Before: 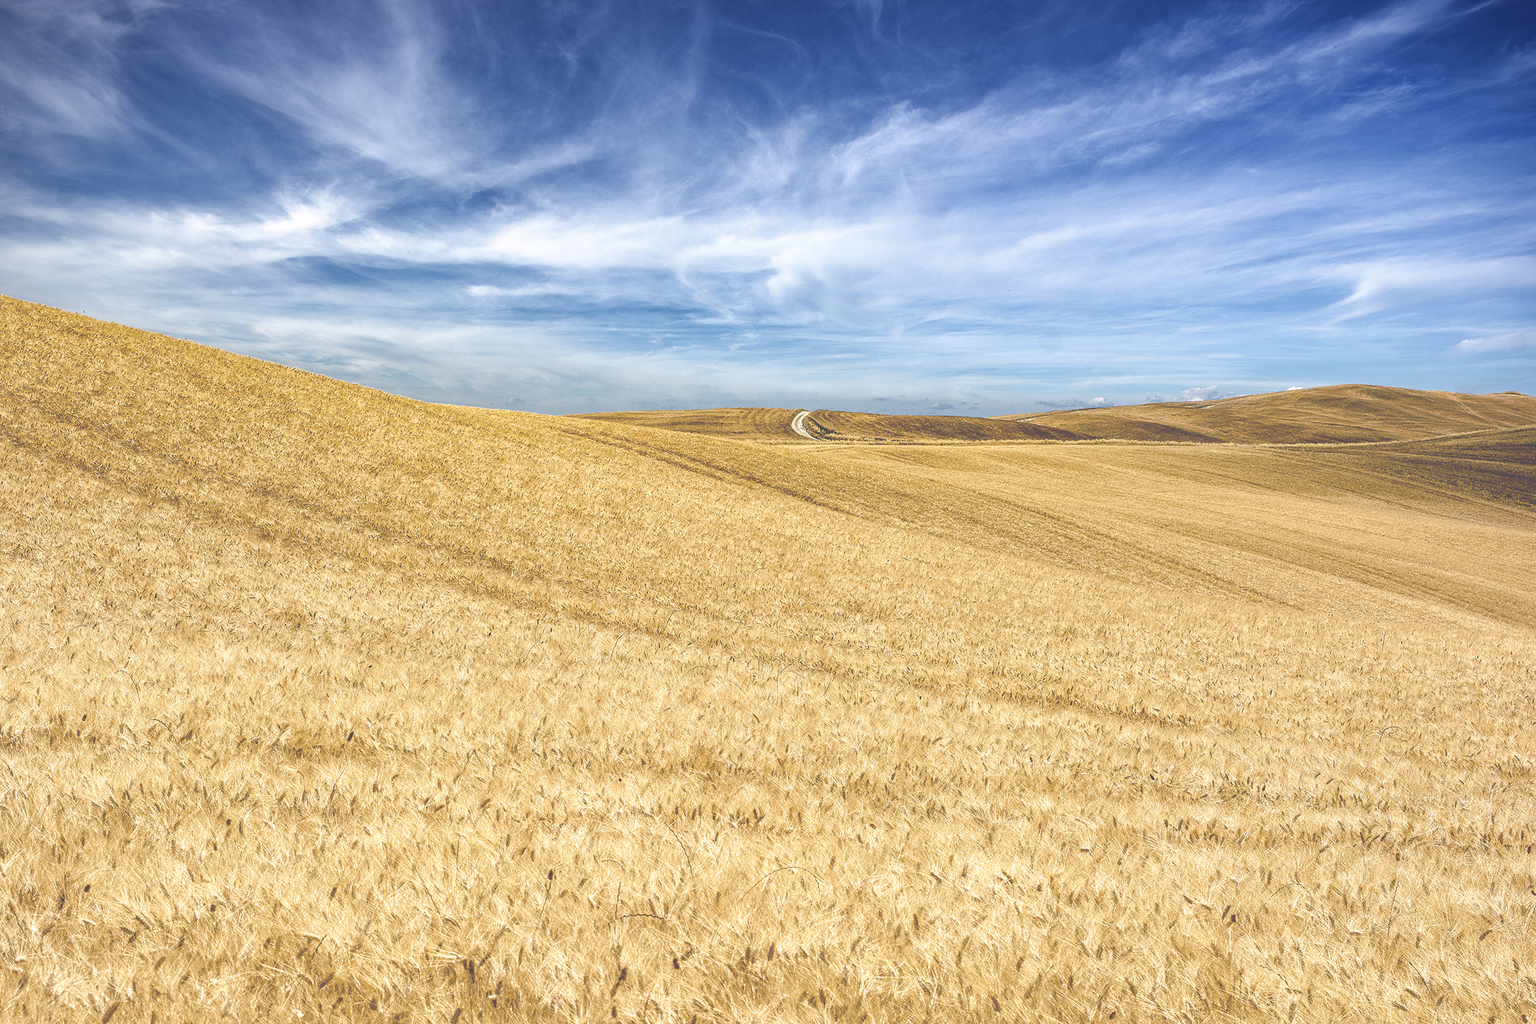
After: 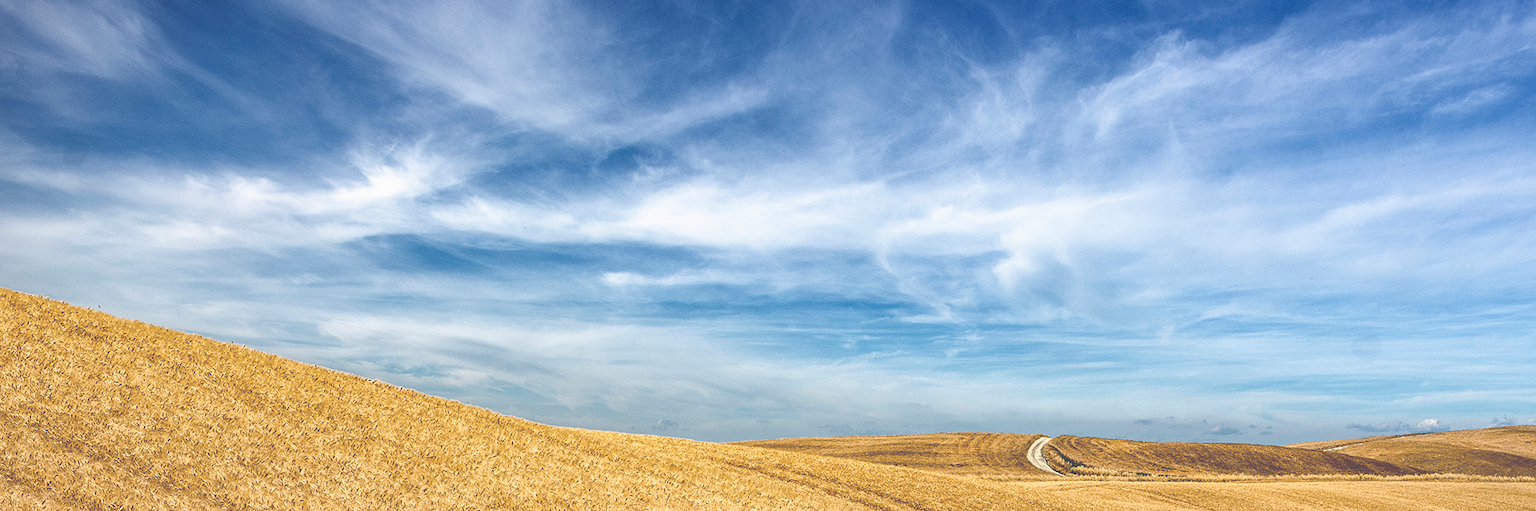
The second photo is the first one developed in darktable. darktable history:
exposure: exposure -0.04 EV, compensate highlight preservation false
crop: left 0.579%, top 7.627%, right 23.167%, bottom 54.275%
